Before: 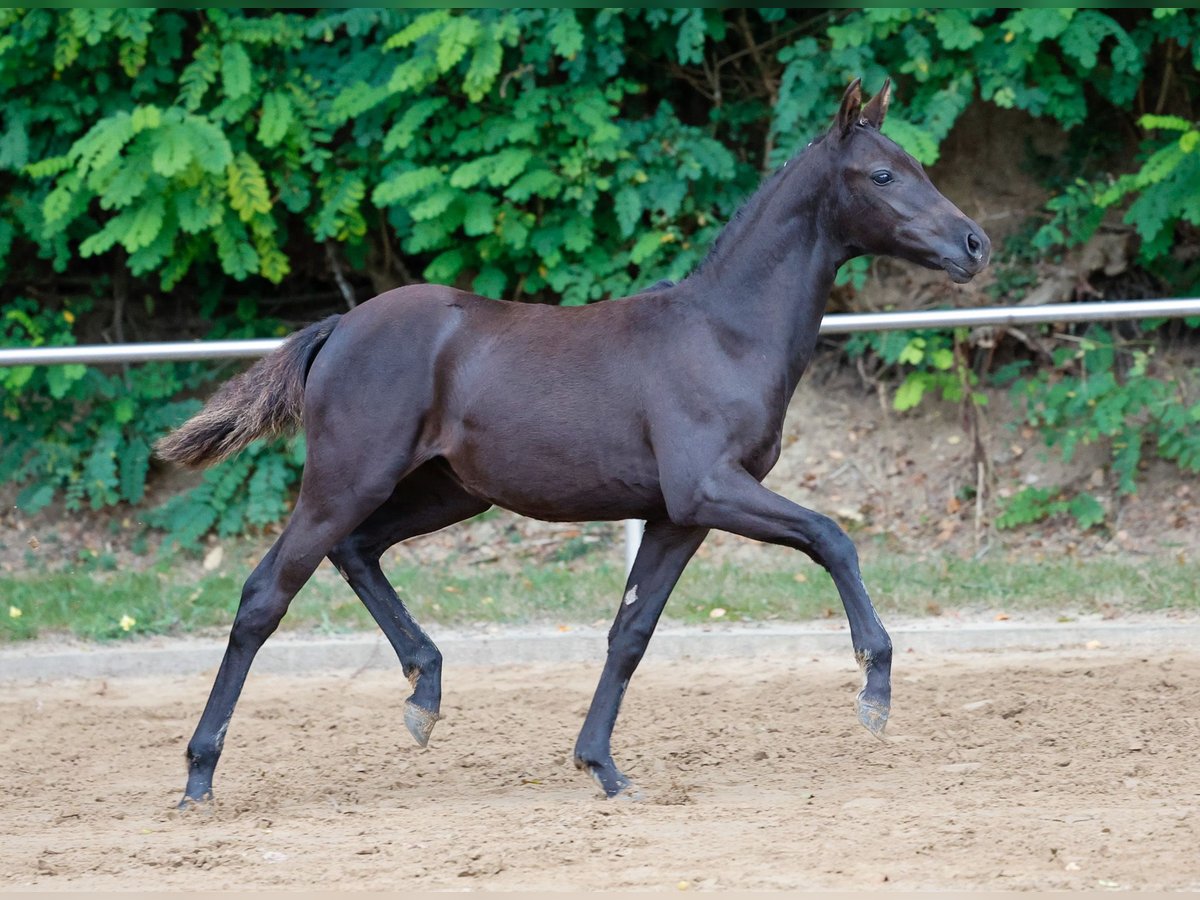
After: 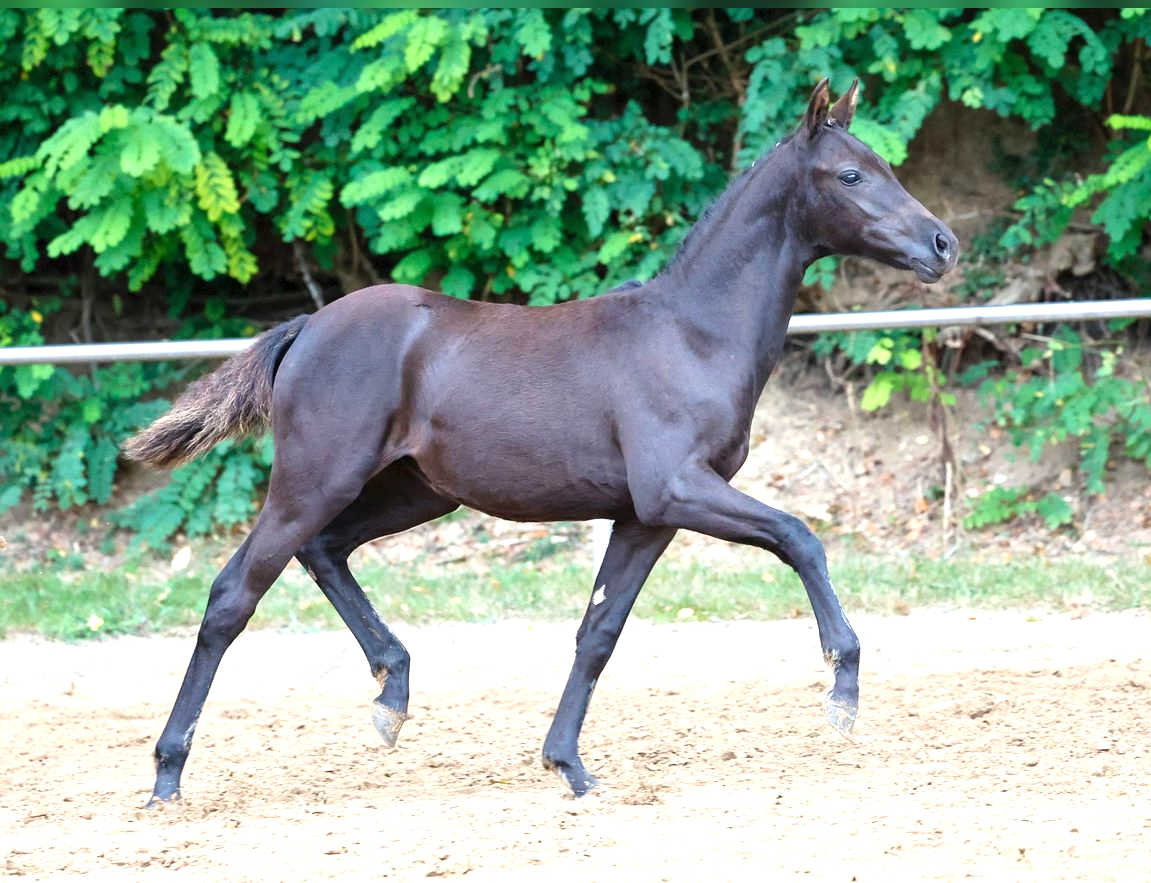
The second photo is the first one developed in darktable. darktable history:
exposure: exposure 1 EV, compensate exposure bias true, compensate highlight preservation false
crop and rotate: left 2.721%, right 1.345%, bottom 1.806%
tone equalizer: mask exposure compensation -0.512 EV
